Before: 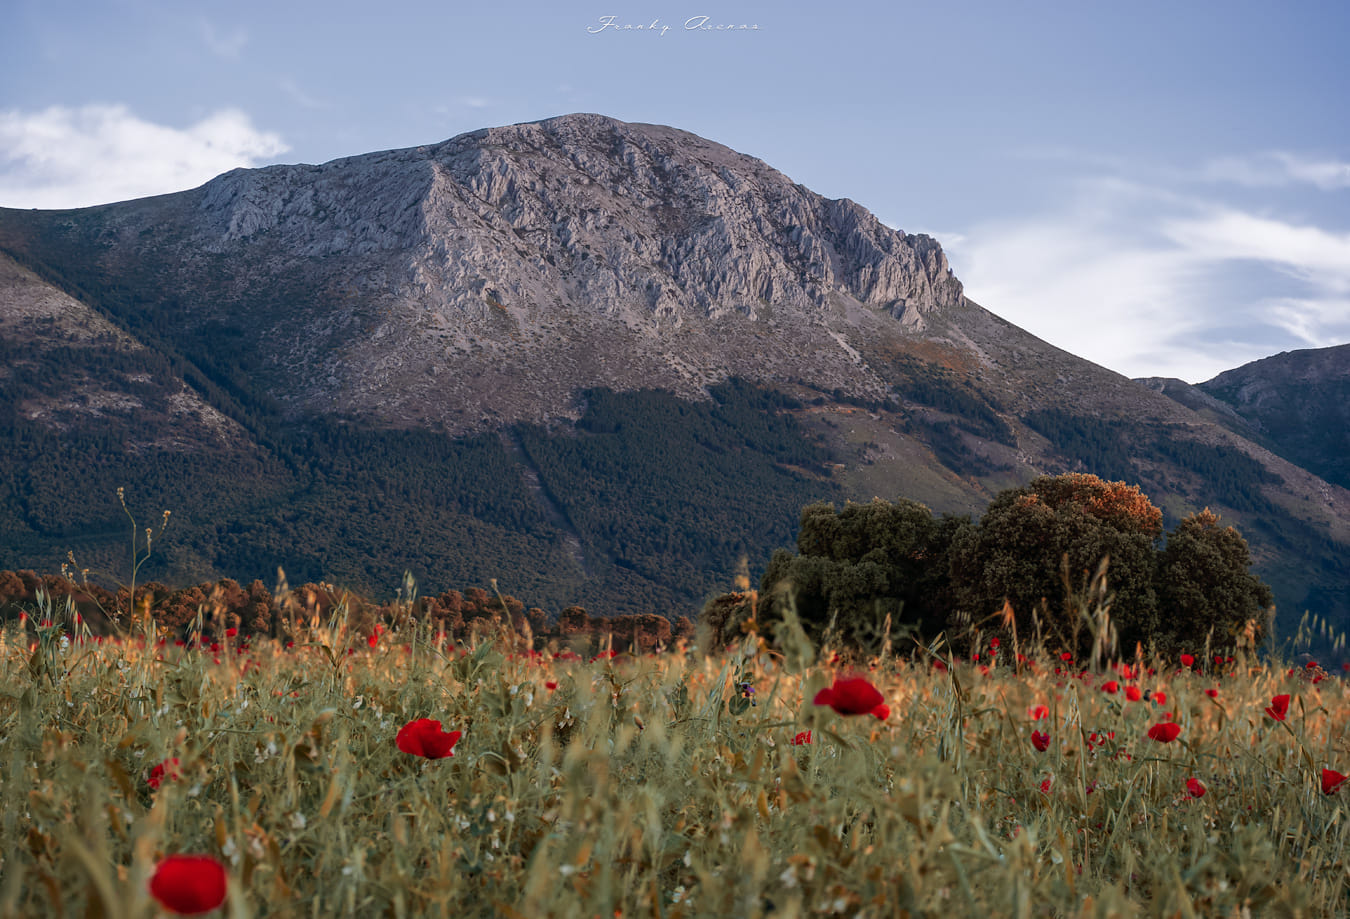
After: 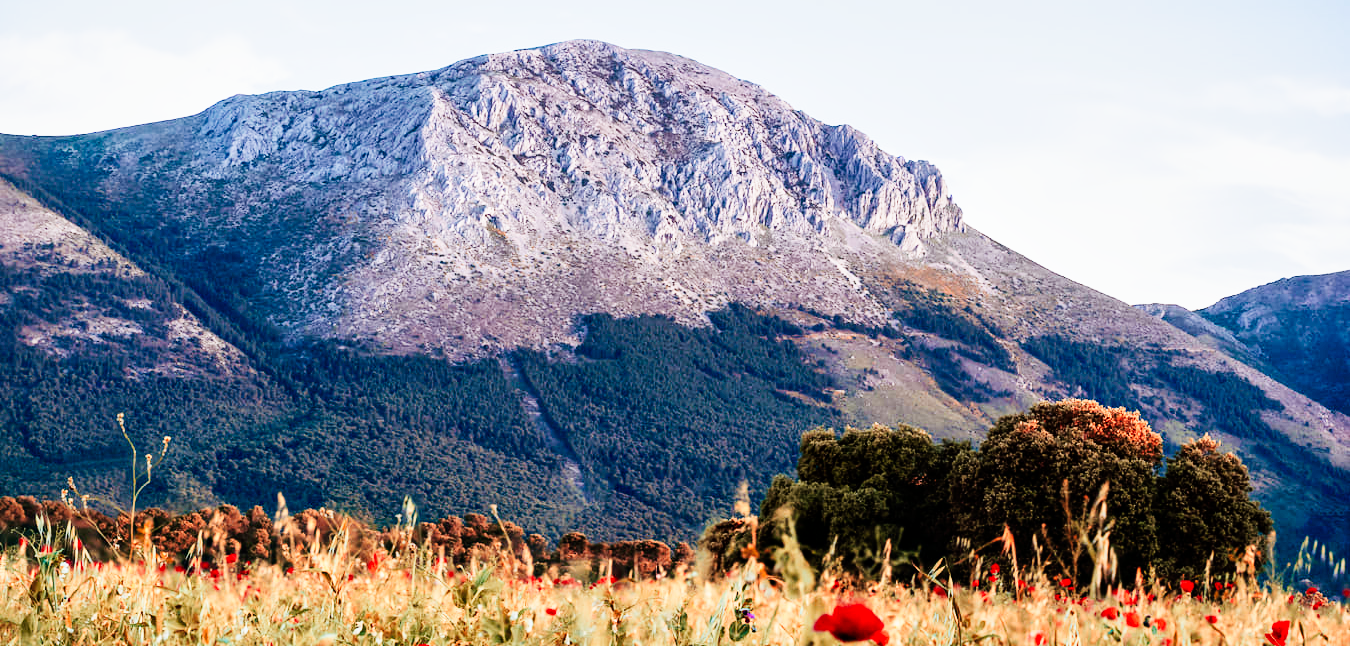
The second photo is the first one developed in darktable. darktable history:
velvia: on, module defaults
crop and rotate: top 8.195%, bottom 21.458%
base curve: curves: ch0 [(0, 0) (0.012, 0.01) (0.073, 0.168) (0.31, 0.711) (0.645, 0.957) (1, 1)], preserve colors none
color correction: highlights a* -0.199, highlights b* -0.12
color zones: curves: ch1 [(0, 0.455) (0.063, 0.455) (0.286, 0.495) (0.429, 0.5) (0.571, 0.5) (0.714, 0.5) (0.857, 0.5) (1, 0.455)]; ch2 [(0, 0.532) (0.063, 0.521) (0.233, 0.447) (0.429, 0.489) (0.571, 0.5) (0.714, 0.5) (0.857, 0.5) (1, 0.532)], mix 17.8%
tone curve: curves: ch0 [(0, 0.003) (0.044, 0.032) (0.12, 0.089) (0.197, 0.168) (0.281, 0.273) (0.468, 0.548) (0.588, 0.71) (0.701, 0.815) (0.86, 0.922) (1, 0.982)]; ch1 [(0, 0) (0.247, 0.215) (0.433, 0.382) (0.466, 0.426) (0.493, 0.481) (0.501, 0.5) (0.517, 0.524) (0.557, 0.582) (0.598, 0.651) (0.671, 0.735) (0.796, 0.85) (1, 1)]; ch2 [(0, 0) (0.249, 0.216) (0.357, 0.317) (0.448, 0.432) (0.478, 0.492) (0.498, 0.499) (0.517, 0.53) (0.537, 0.57) (0.569, 0.623) (0.61, 0.663) (0.706, 0.75) (0.808, 0.809) (0.991, 0.968)], preserve colors none
local contrast: mode bilateral grid, contrast 21, coarseness 50, detail 119%, midtone range 0.2
levels: levels [0, 0.499, 1]
